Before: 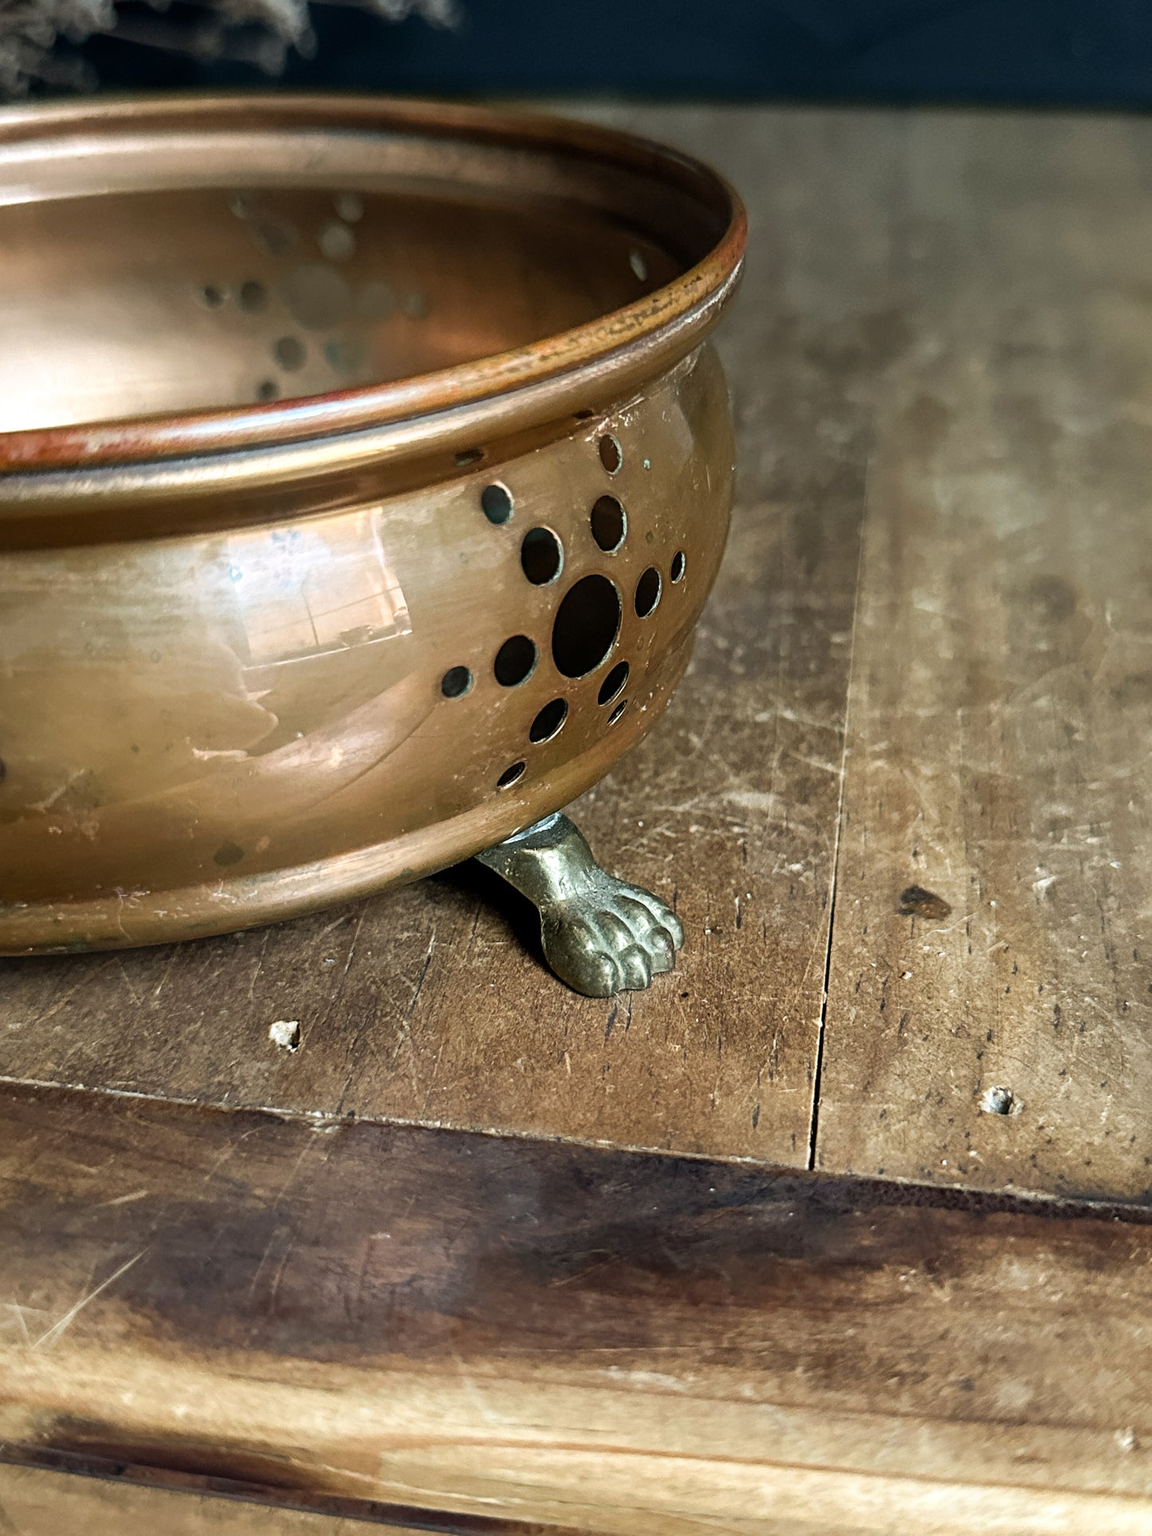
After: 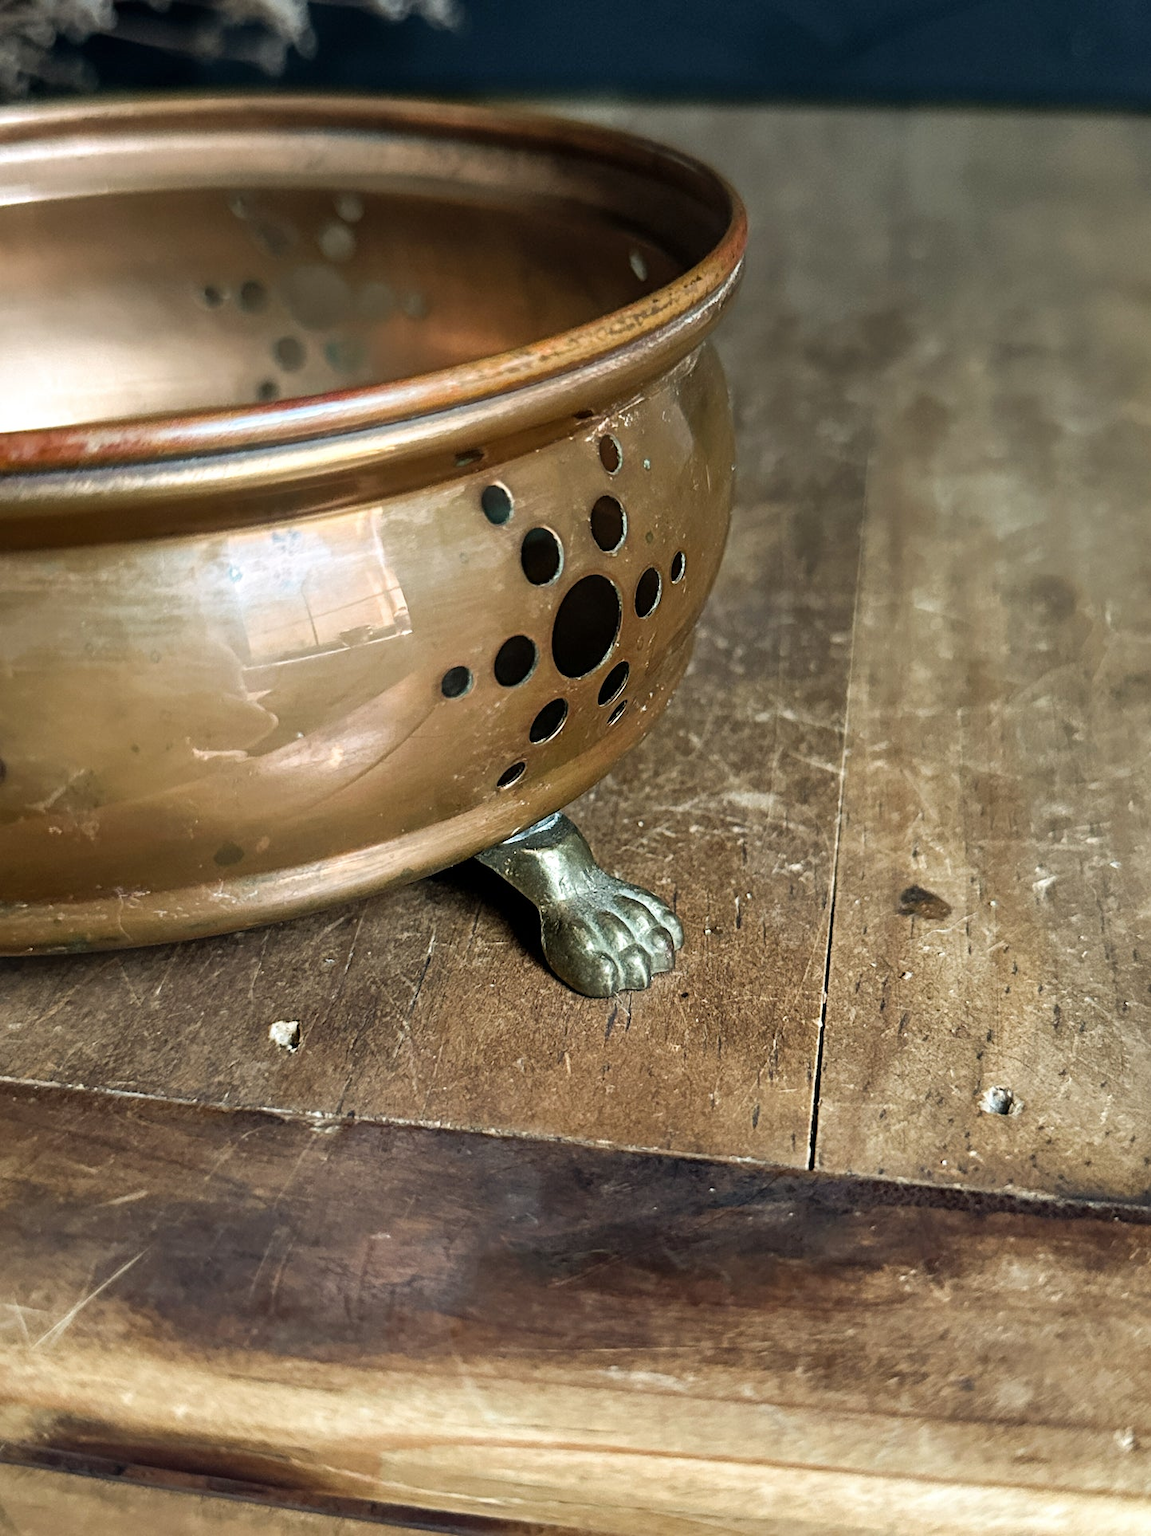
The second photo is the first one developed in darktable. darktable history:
shadows and highlights: shadows 36.39, highlights -28.2, soften with gaussian
